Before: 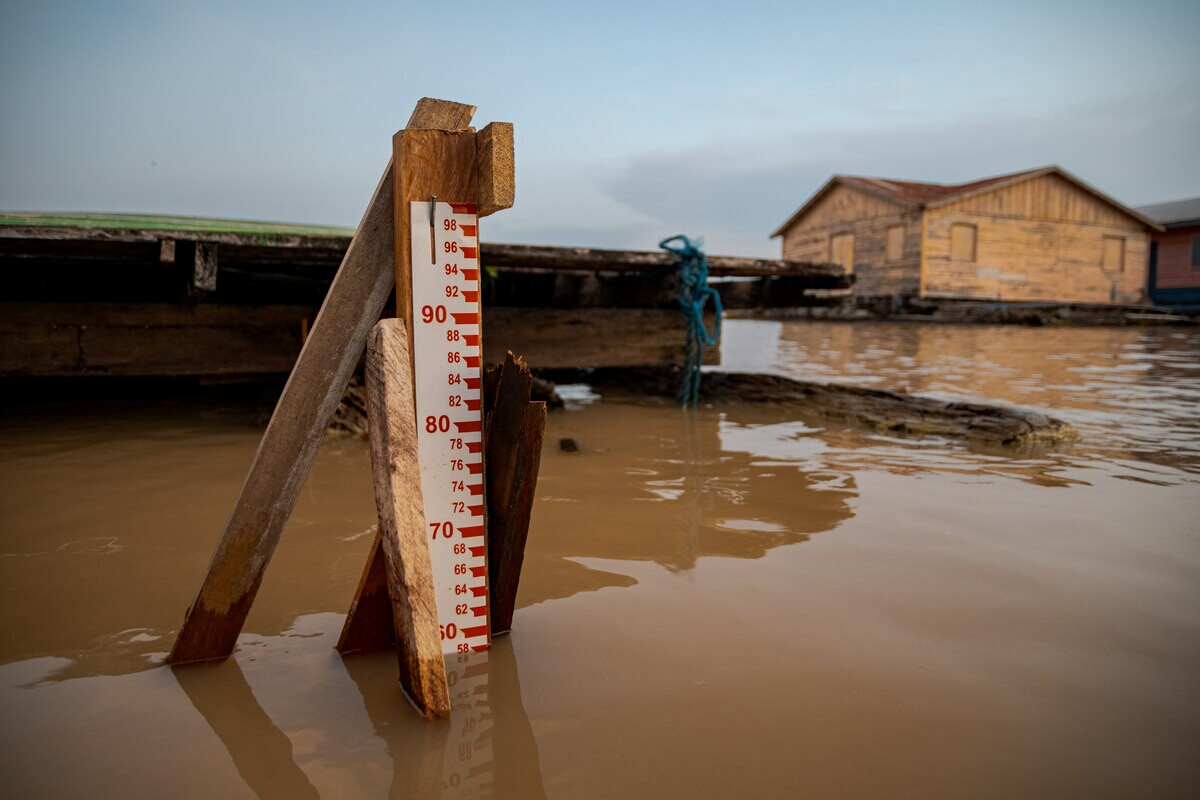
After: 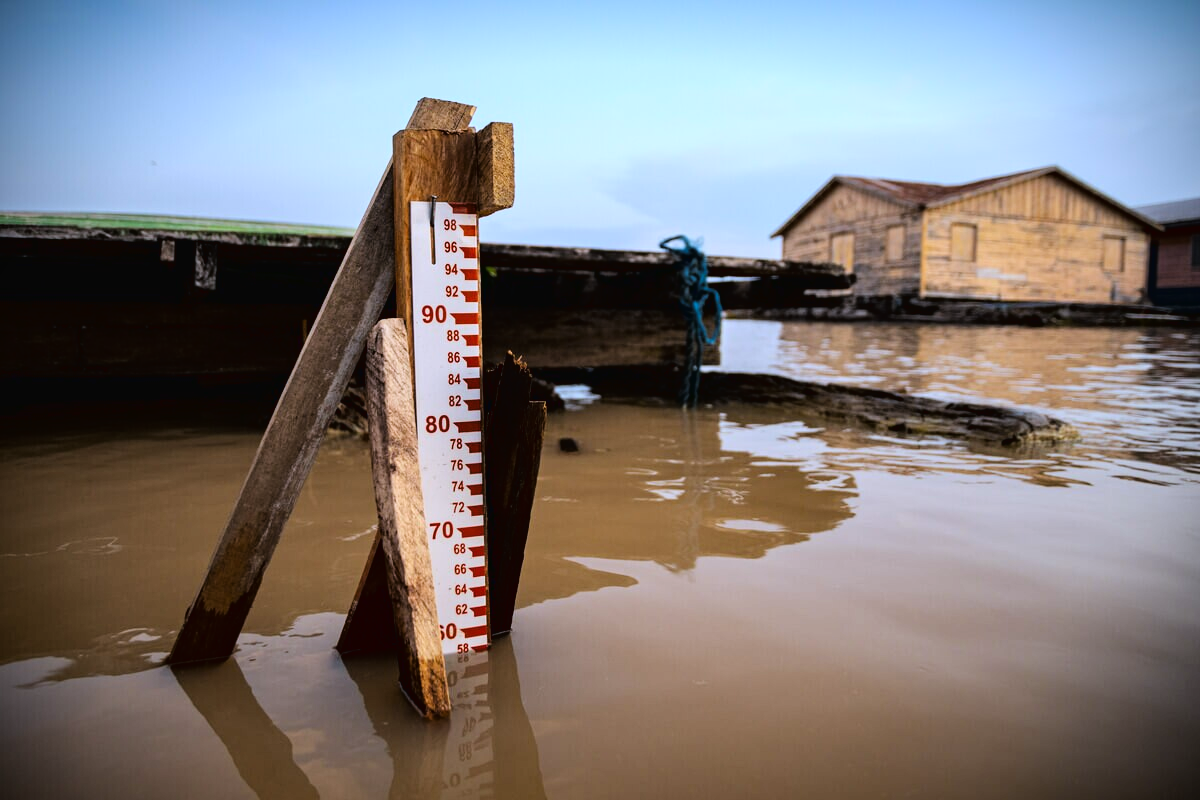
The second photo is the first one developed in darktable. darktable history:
white balance: red 0.948, green 1.02, blue 1.176
vignetting: fall-off start 98.29%, fall-off radius 100%, brightness -1, saturation 0.5, width/height ratio 1.428
tone curve: curves: ch0 [(0, 0.016) (0.11, 0.039) (0.259, 0.235) (0.383, 0.437) (0.499, 0.597) (0.733, 0.867) (0.843, 0.948) (1, 1)], color space Lab, linked channels, preserve colors none
